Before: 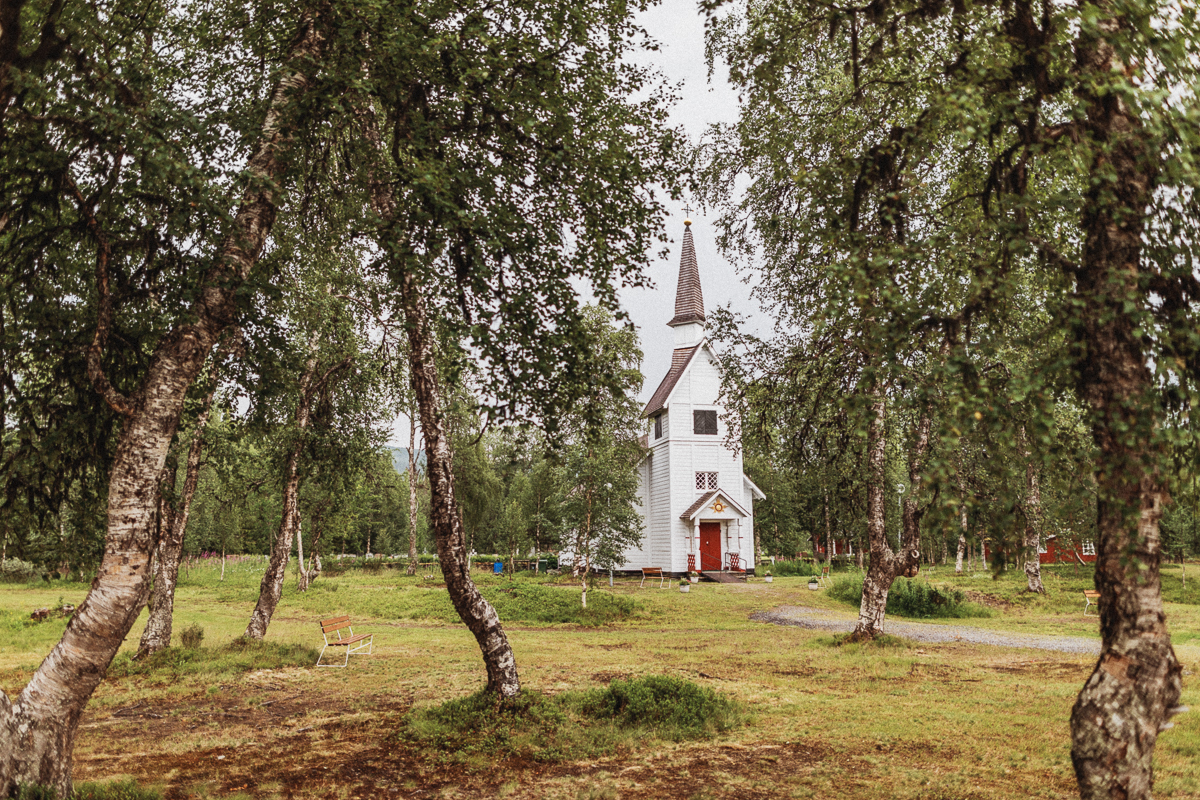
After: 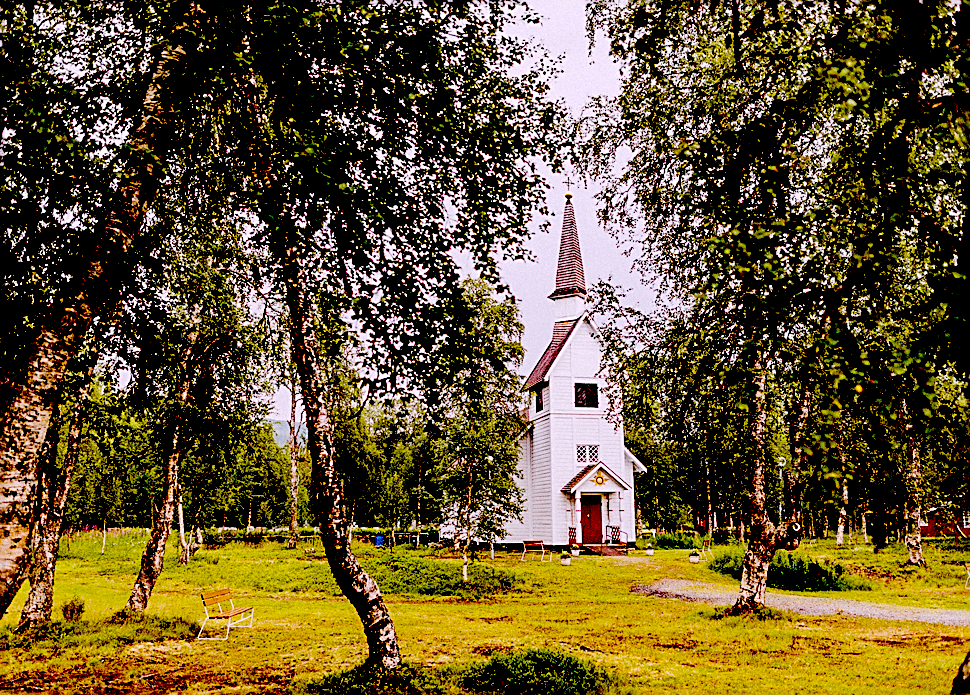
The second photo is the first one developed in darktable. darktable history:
exposure: black level correction 0.1, exposure -0.092 EV, compensate highlight preservation false
color balance rgb: linear chroma grading › global chroma 15%, perceptual saturation grading › global saturation 30%
crop: left 9.929%, top 3.475%, right 9.188%, bottom 9.529%
white balance: red 1.05, blue 1.072
sharpen: on, module defaults
base curve: curves: ch0 [(0, 0) (0.158, 0.273) (0.879, 0.895) (1, 1)], preserve colors none
